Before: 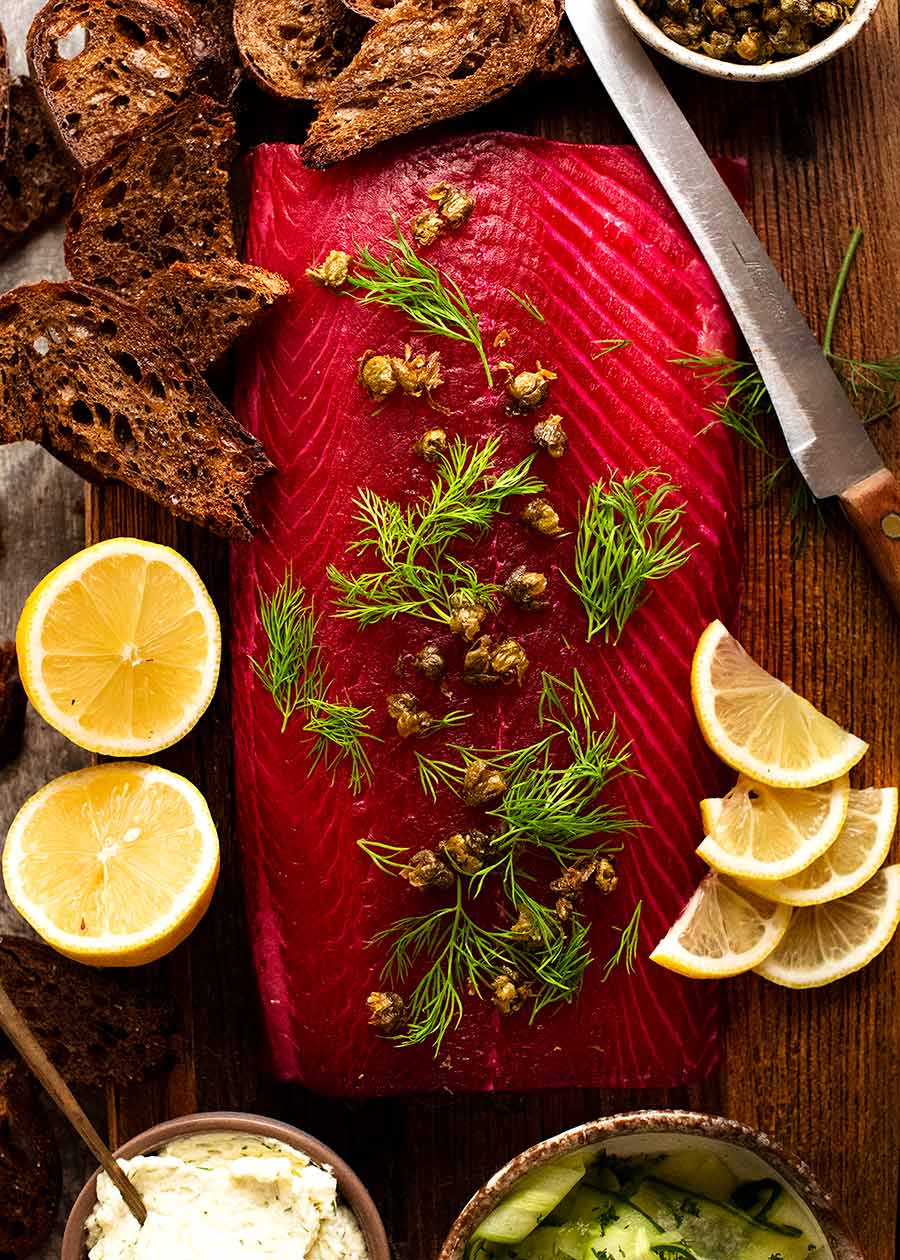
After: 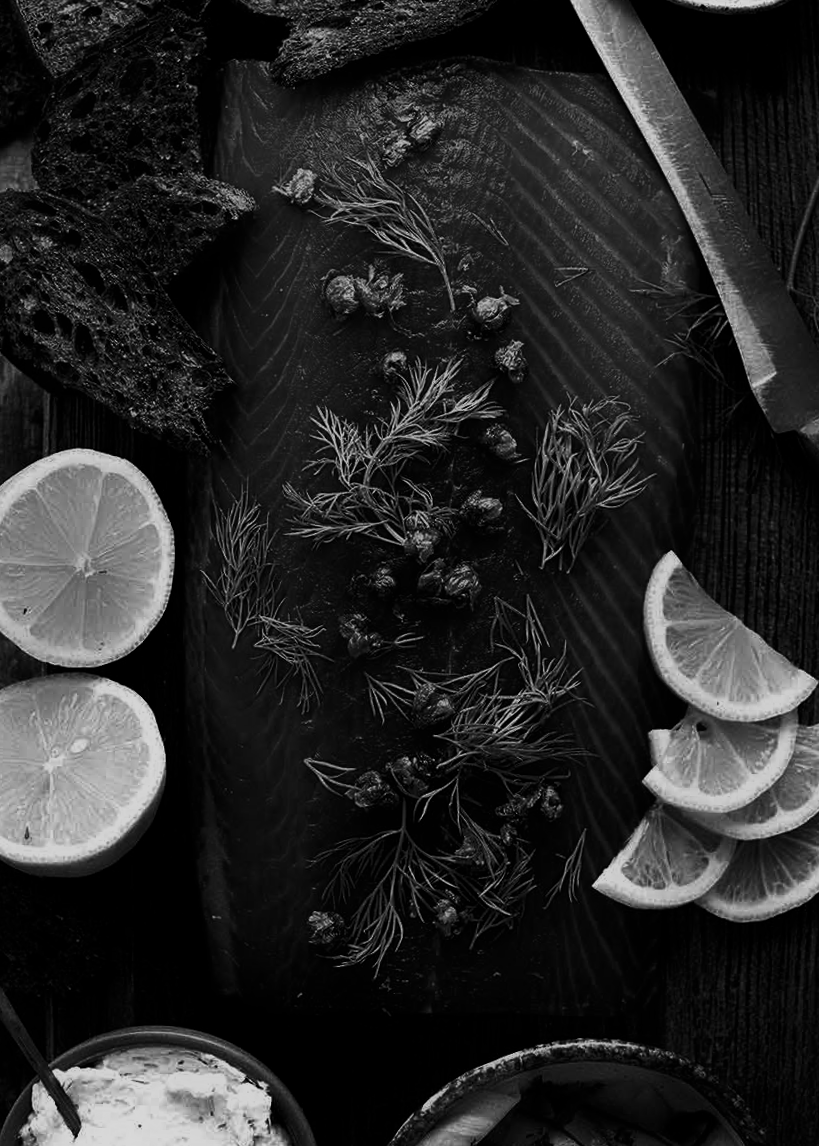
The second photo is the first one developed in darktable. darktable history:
crop and rotate: angle -1.96°, left 3.097%, top 4.154%, right 1.586%, bottom 0.529%
color zones: curves: ch0 [(0, 0.5) (0.143, 0.52) (0.286, 0.5) (0.429, 0.5) (0.571, 0.5) (0.714, 0.5) (0.857, 0.5) (1, 0.5)]; ch1 [(0, 0.489) (0.155, 0.45) (0.286, 0.466) (0.429, 0.5) (0.571, 0.5) (0.714, 0.5) (0.857, 0.5) (1, 0.489)]
contrast brightness saturation: contrast -0.03, brightness -0.59, saturation -1
exposure: exposure -0.177 EV, compensate highlight preservation false
contrast equalizer: y [[0.5, 0.488, 0.462, 0.461, 0.491, 0.5], [0.5 ×6], [0.5 ×6], [0 ×6], [0 ×6]]
